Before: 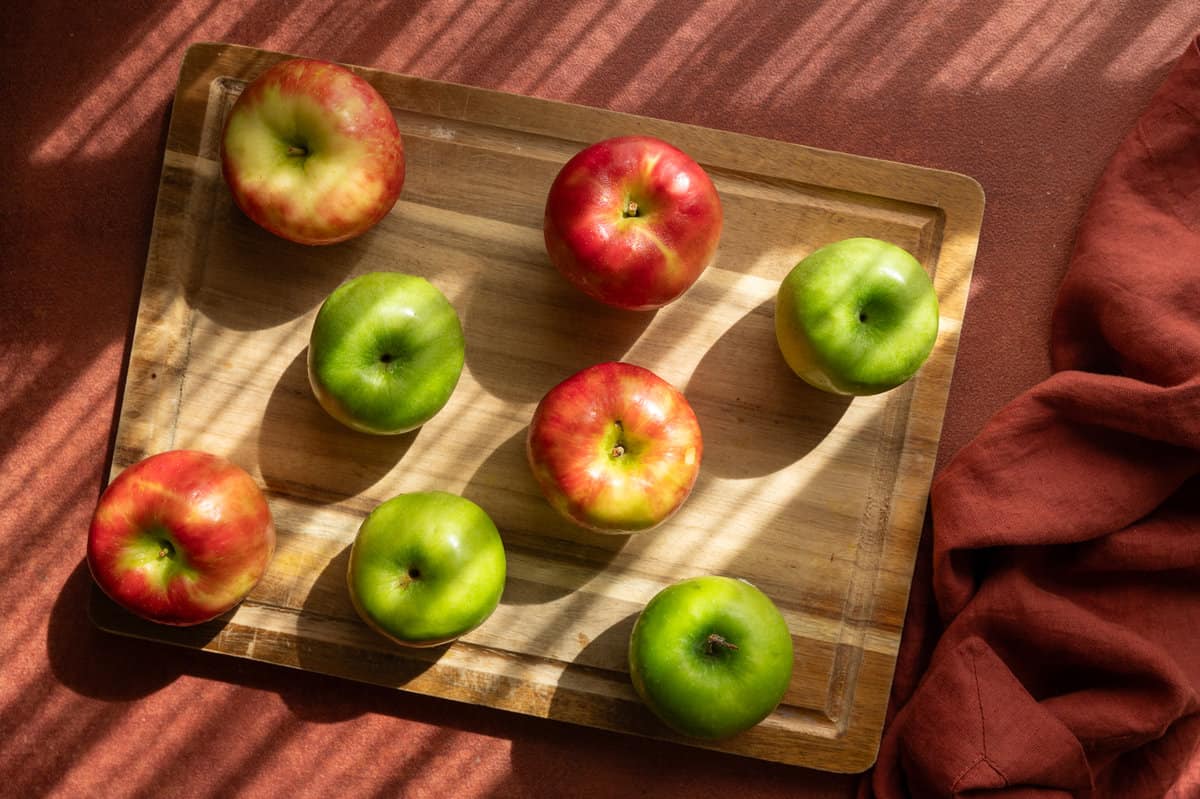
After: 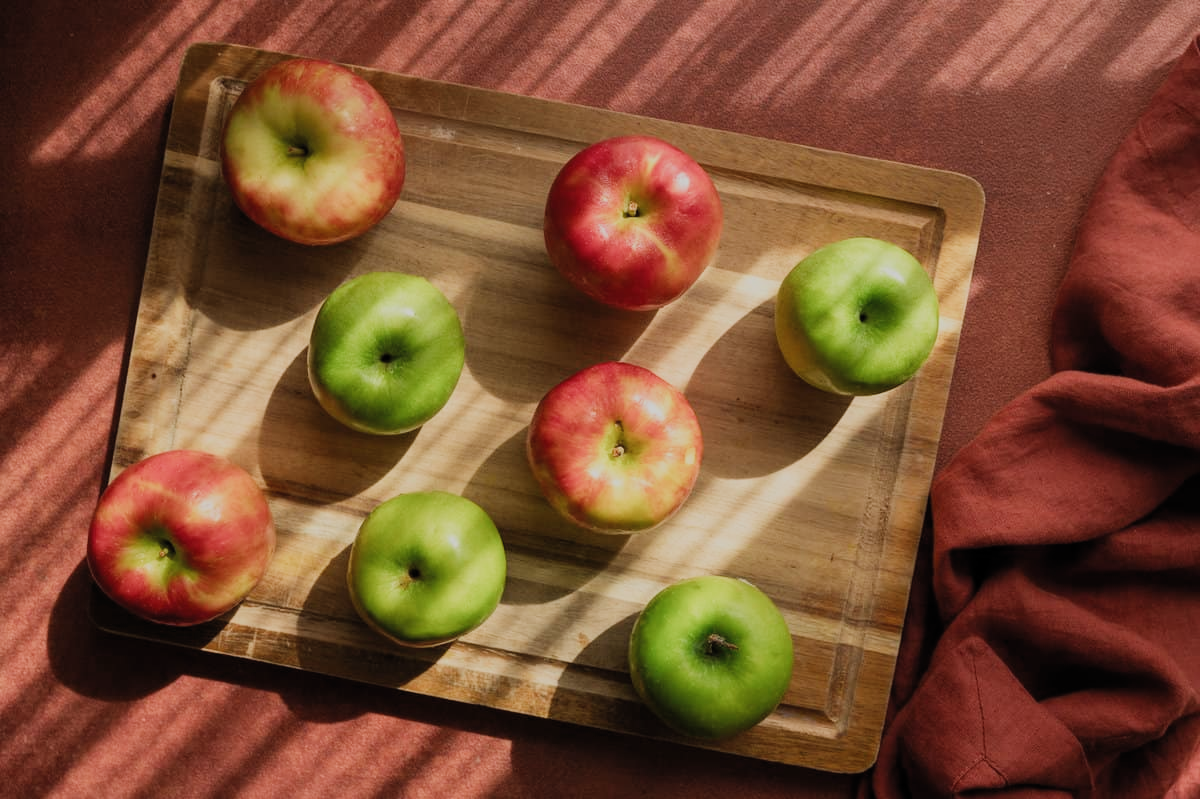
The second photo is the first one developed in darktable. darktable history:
filmic rgb: black relative exposure -8.36 EV, white relative exposure 4.68 EV, hardness 3.8, color science v5 (2021), contrast in shadows safe, contrast in highlights safe
